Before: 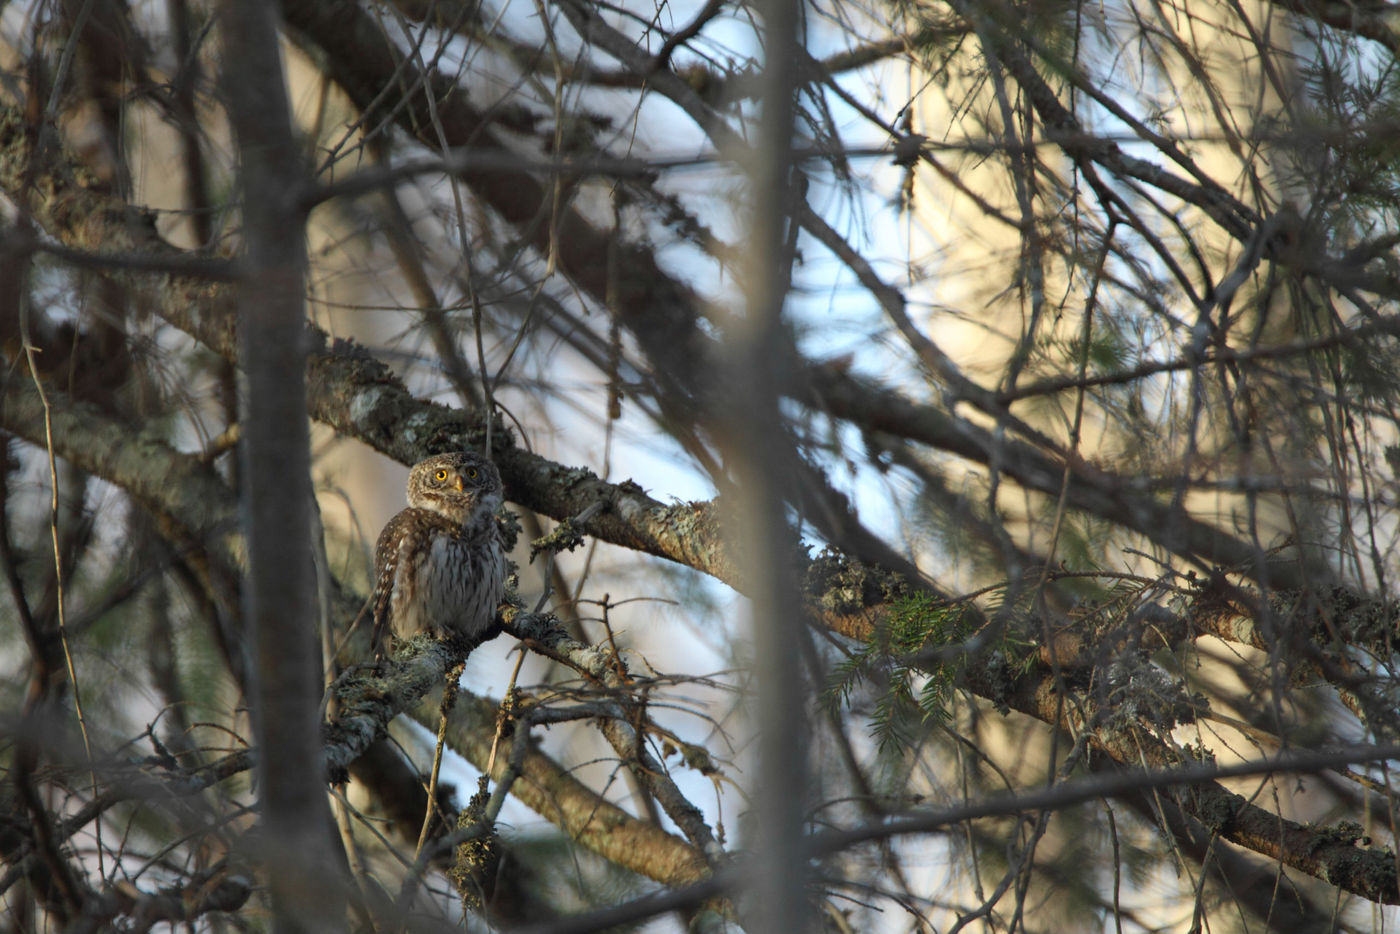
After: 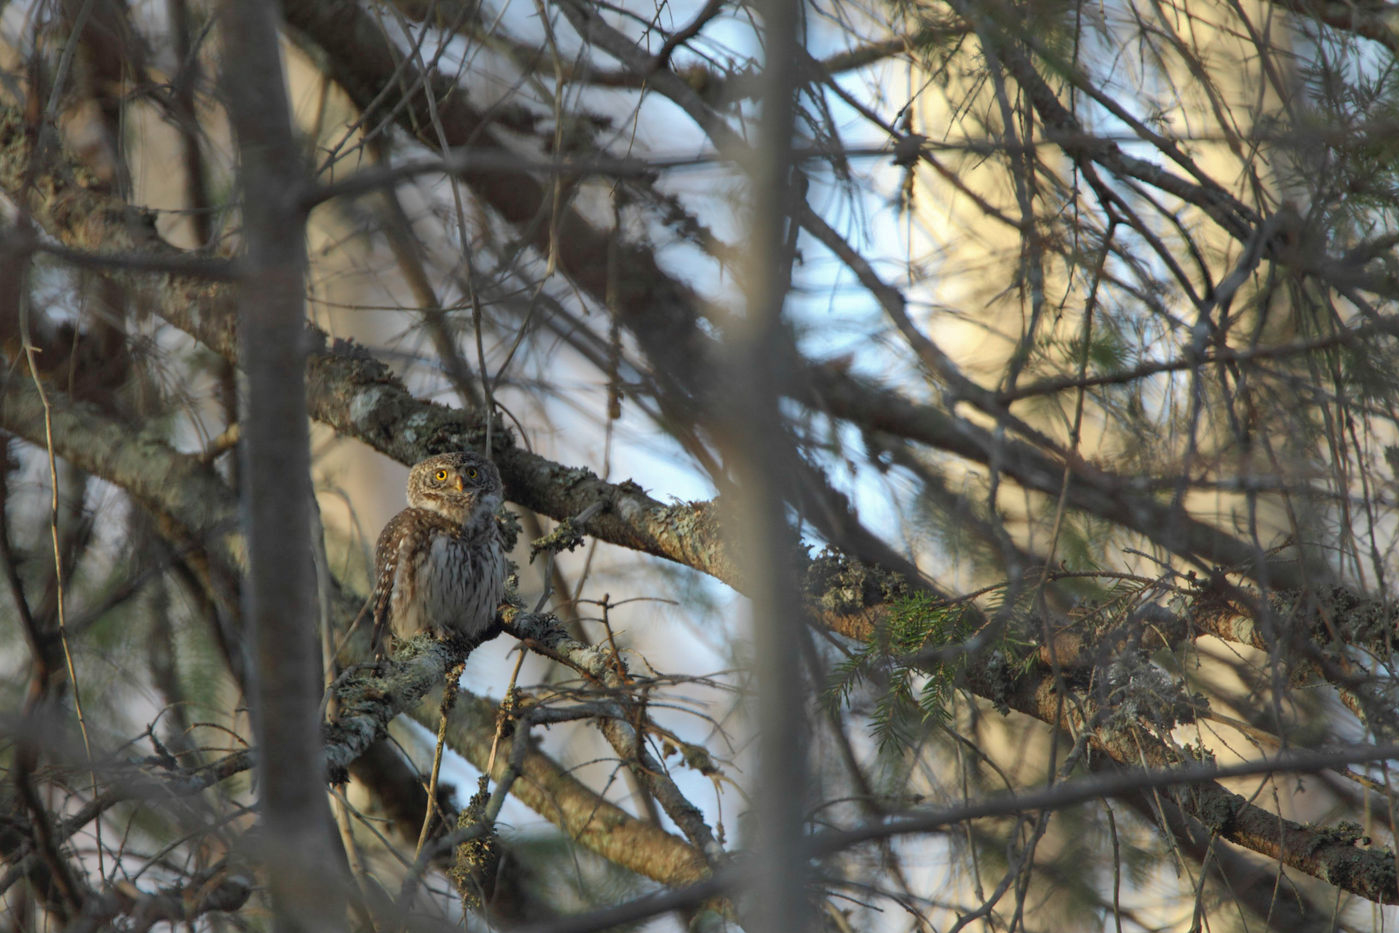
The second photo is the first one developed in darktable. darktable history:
shadows and highlights: on, module defaults
crop: left 0.048%
